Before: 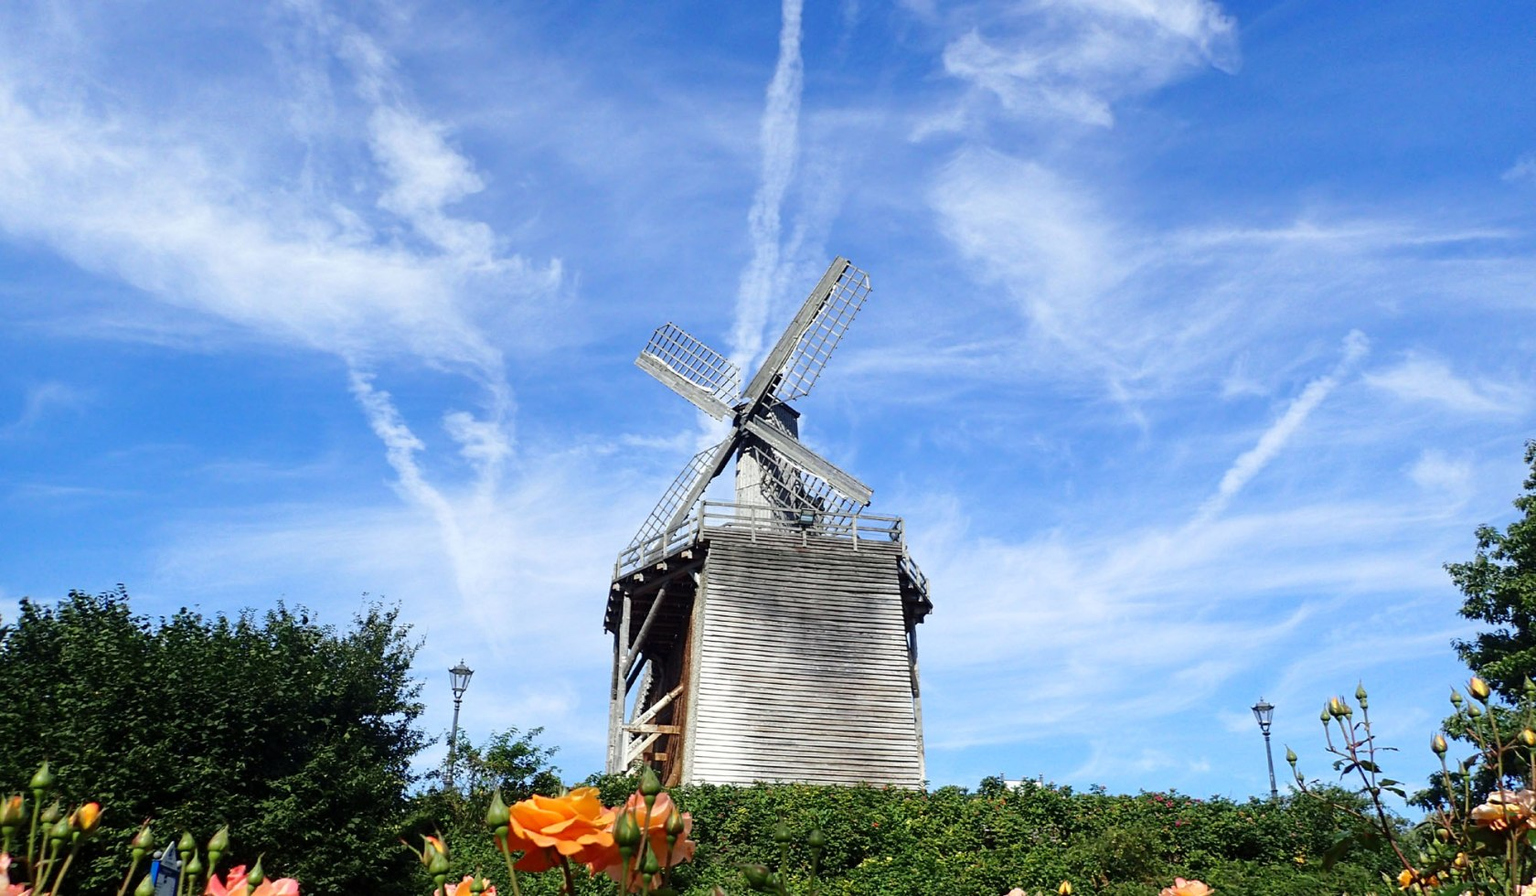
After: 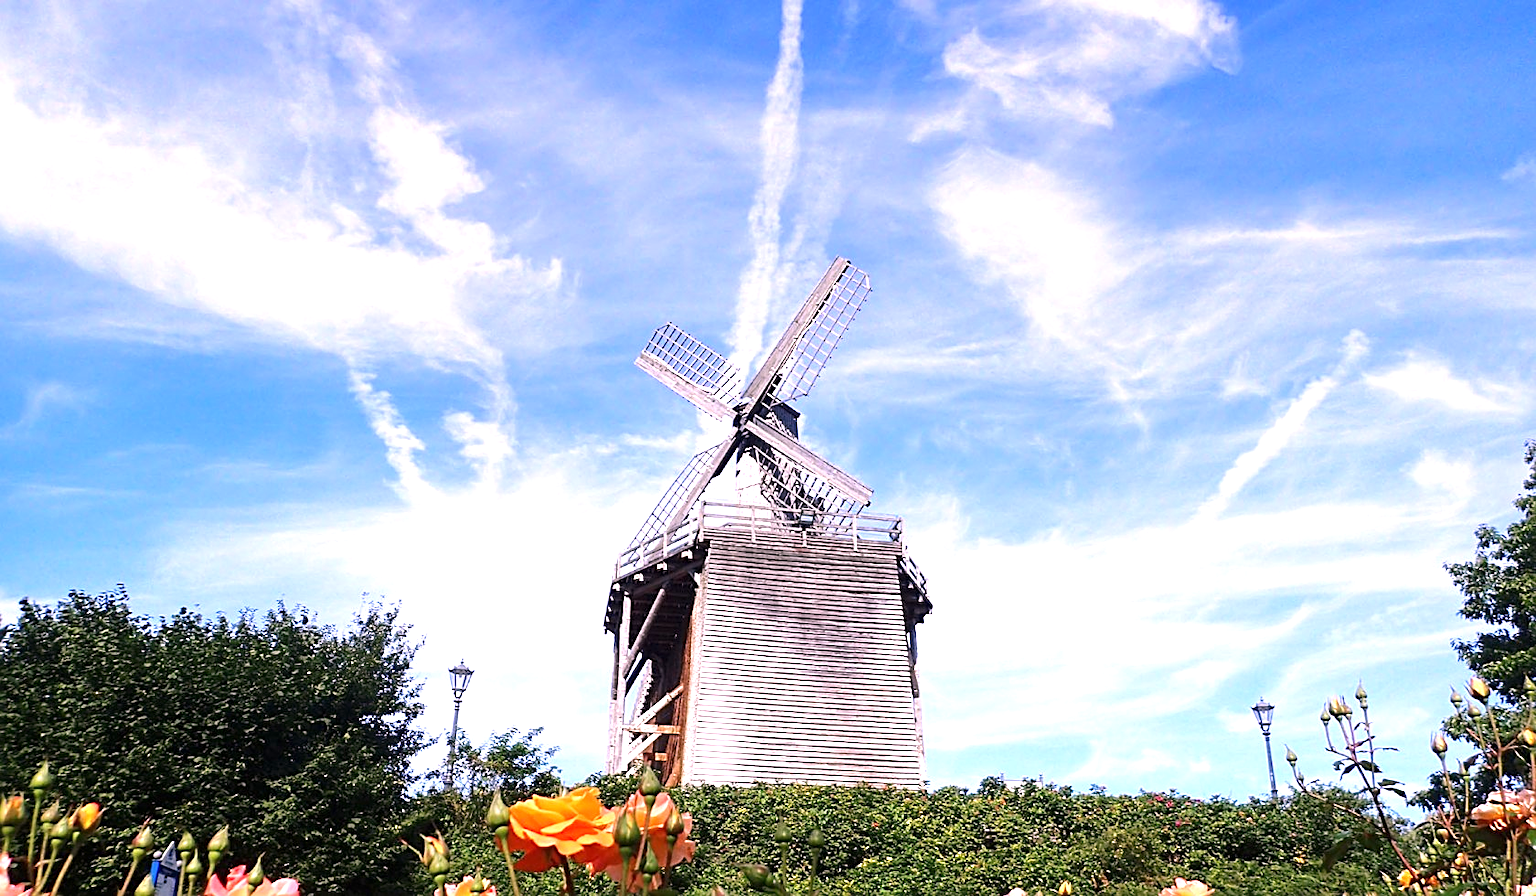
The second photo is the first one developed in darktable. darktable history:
white balance: red 1.188, blue 1.11
exposure: black level correction 0, exposure 0.7 EV, compensate exposure bias true, compensate highlight preservation false
sharpen: on, module defaults
